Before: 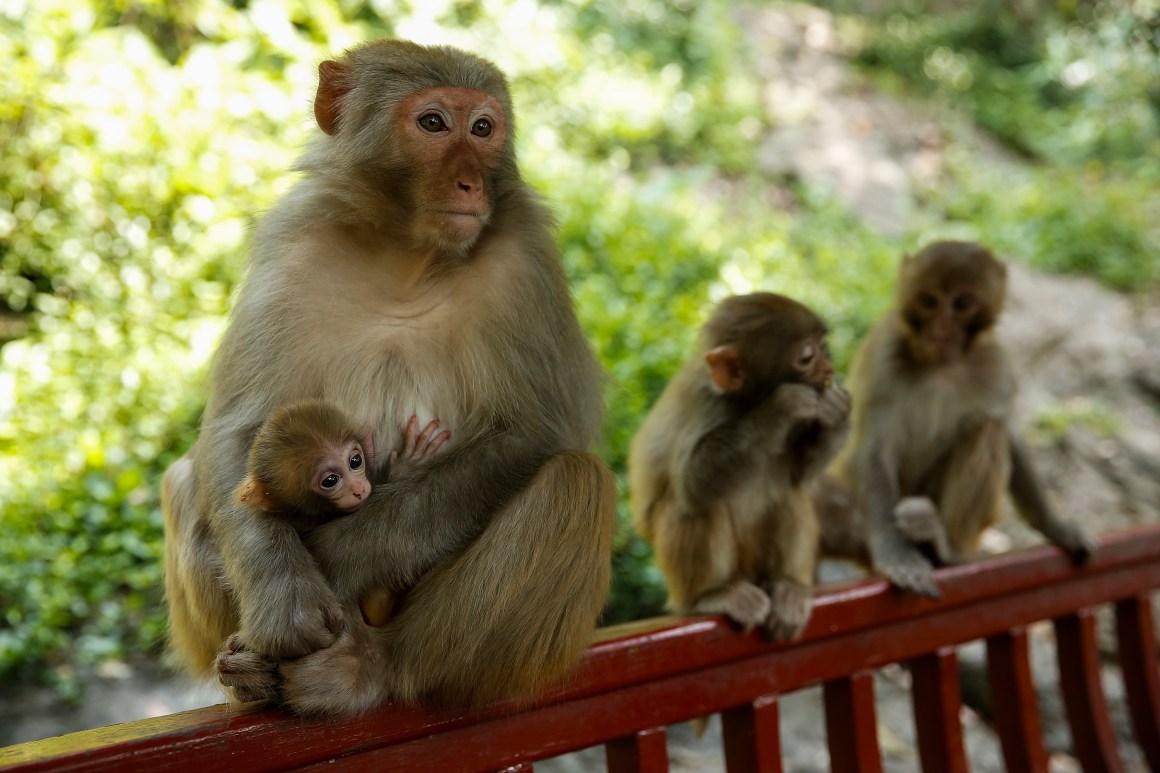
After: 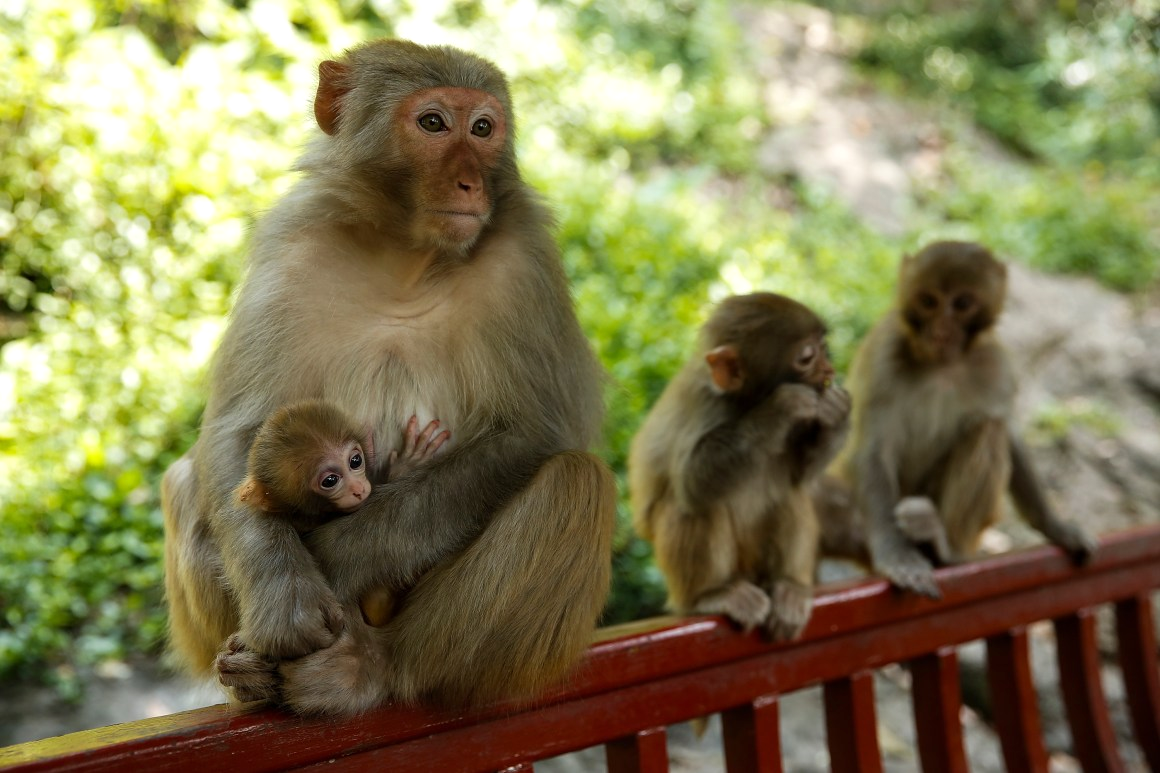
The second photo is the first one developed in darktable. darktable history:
exposure: exposure 0.124 EV, compensate exposure bias true, compensate highlight preservation false
